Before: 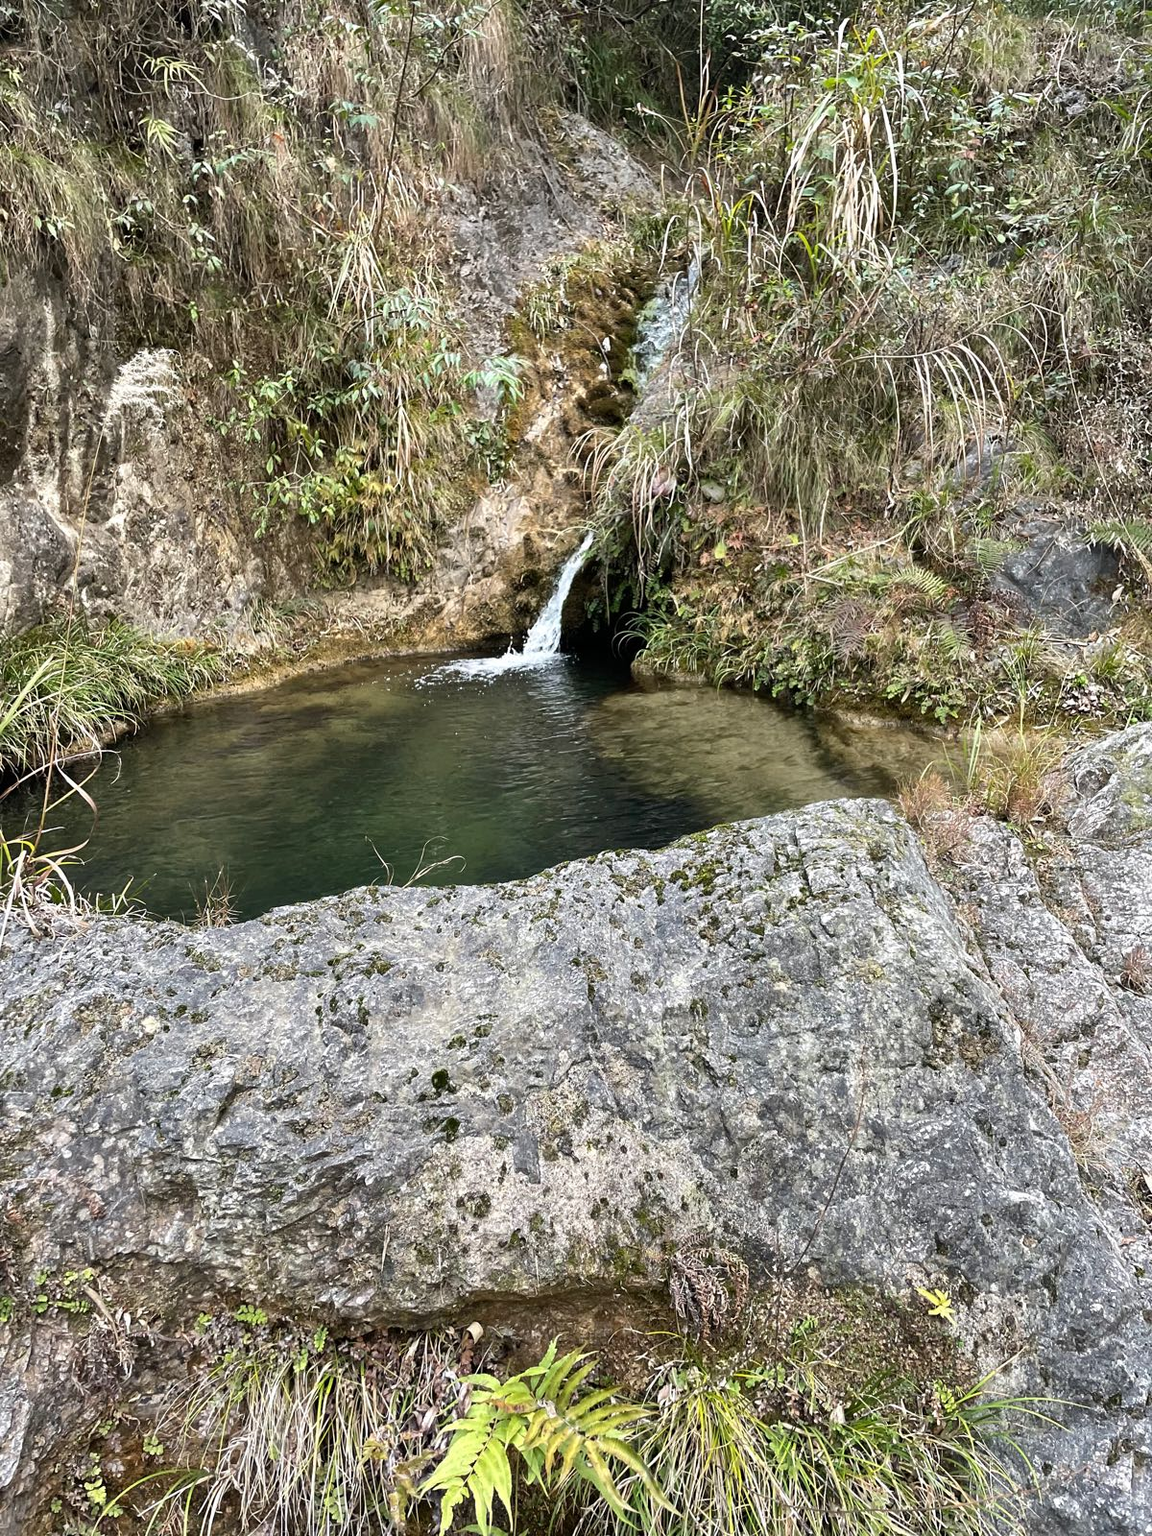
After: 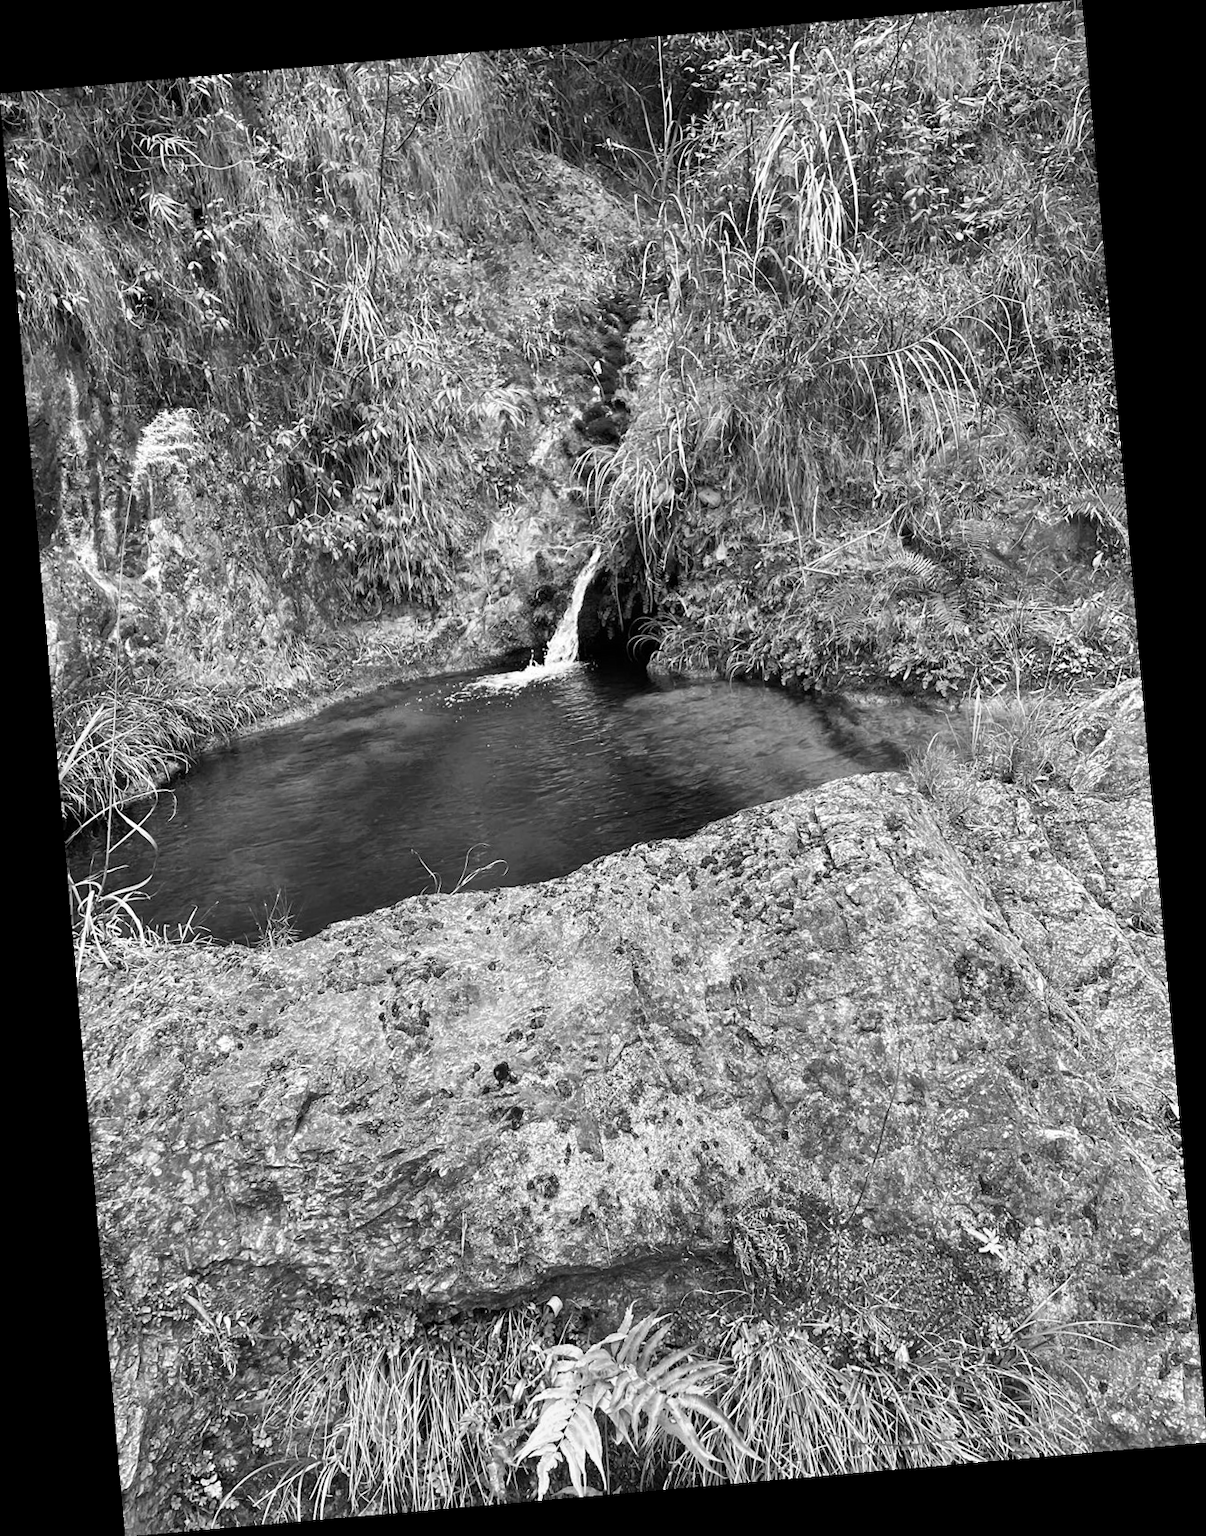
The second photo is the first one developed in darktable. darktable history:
monochrome: on, module defaults
rotate and perspective: rotation -4.98°, automatic cropping off
